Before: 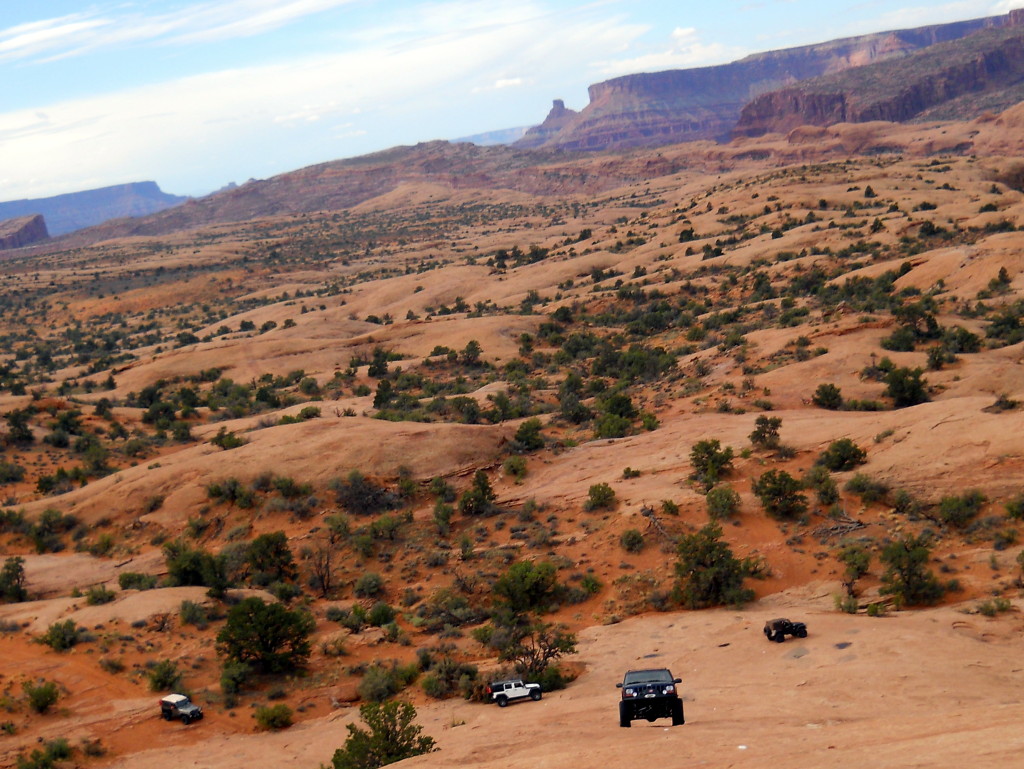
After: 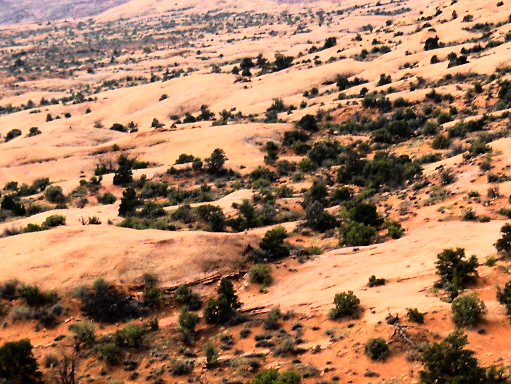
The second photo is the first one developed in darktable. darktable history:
rgb curve: curves: ch0 [(0, 0) (0.21, 0.15) (0.24, 0.21) (0.5, 0.75) (0.75, 0.96) (0.89, 0.99) (1, 1)]; ch1 [(0, 0.02) (0.21, 0.13) (0.25, 0.2) (0.5, 0.67) (0.75, 0.9) (0.89, 0.97) (1, 1)]; ch2 [(0, 0.02) (0.21, 0.13) (0.25, 0.2) (0.5, 0.67) (0.75, 0.9) (0.89, 0.97) (1, 1)], compensate middle gray true
crop: left 25%, top 25%, right 25%, bottom 25%
